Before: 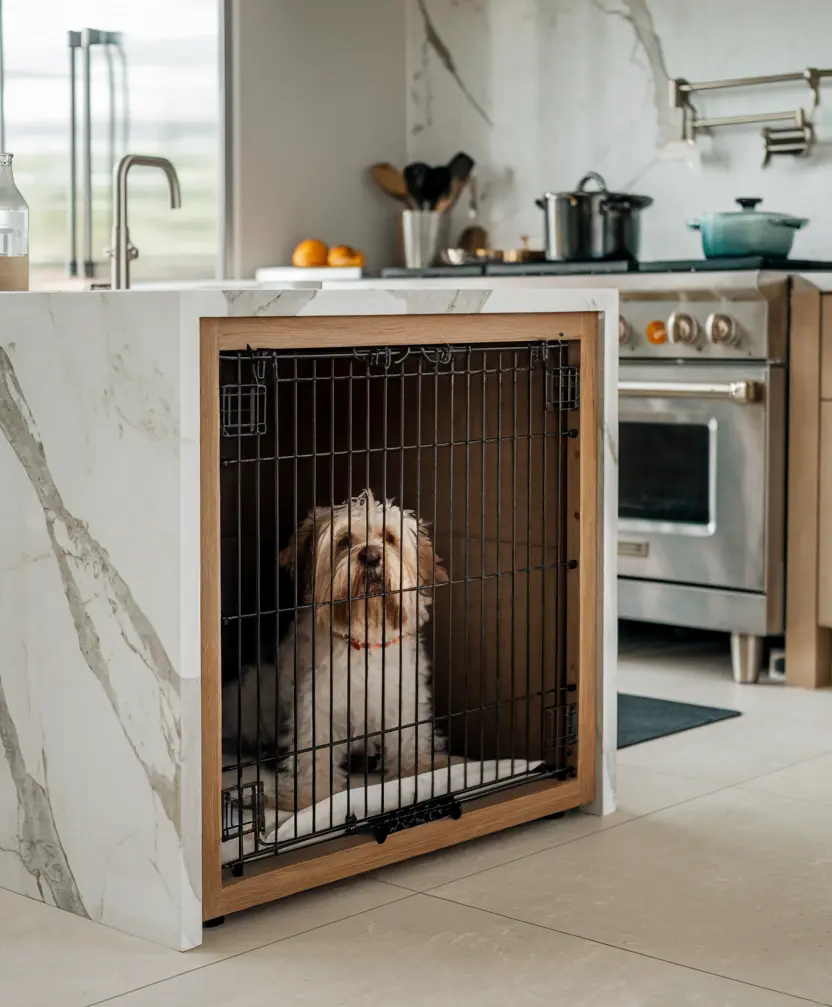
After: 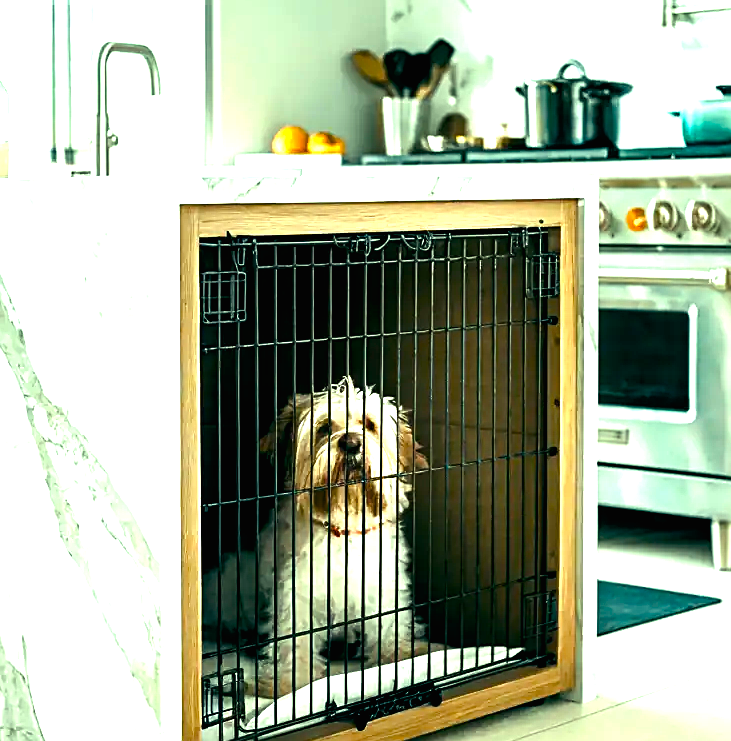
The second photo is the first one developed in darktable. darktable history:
contrast brightness saturation: contrast -0.02, brightness -0.01, saturation 0.03
crop and rotate: left 2.425%, top 11.305%, right 9.6%, bottom 15.08%
color balance rgb: shadows lift › luminance -7.7%, shadows lift › chroma 2.13%, shadows lift › hue 165.27°, power › luminance -7.77%, power › chroma 1.1%, power › hue 215.88°, highlights gain › luminance 15.15%, highlights gain › chroma 7%, highlights gain › hue 125.57°, global offset › luminance -0.33%, global offset › chroma 0.11%, global offset › hue 165.27°, perceptual saturation grading › global saturation 24.42%, perceptual saturation grading › highlights -24.42%, perceptual saturation grading › mid-tones 24.42%, perceptual saturation grading › shadows 40%, perceptual brilliance grading › global brilliance -5%, perceptual brilliance grading › highlights 24.42%, perceptual brilliance grading › mid-tones 7%, perceptual brilliance grading › shadows -5%
exposure: exposure 1 EV, compensate highlight preservation false
sharpen: on, module defaults
